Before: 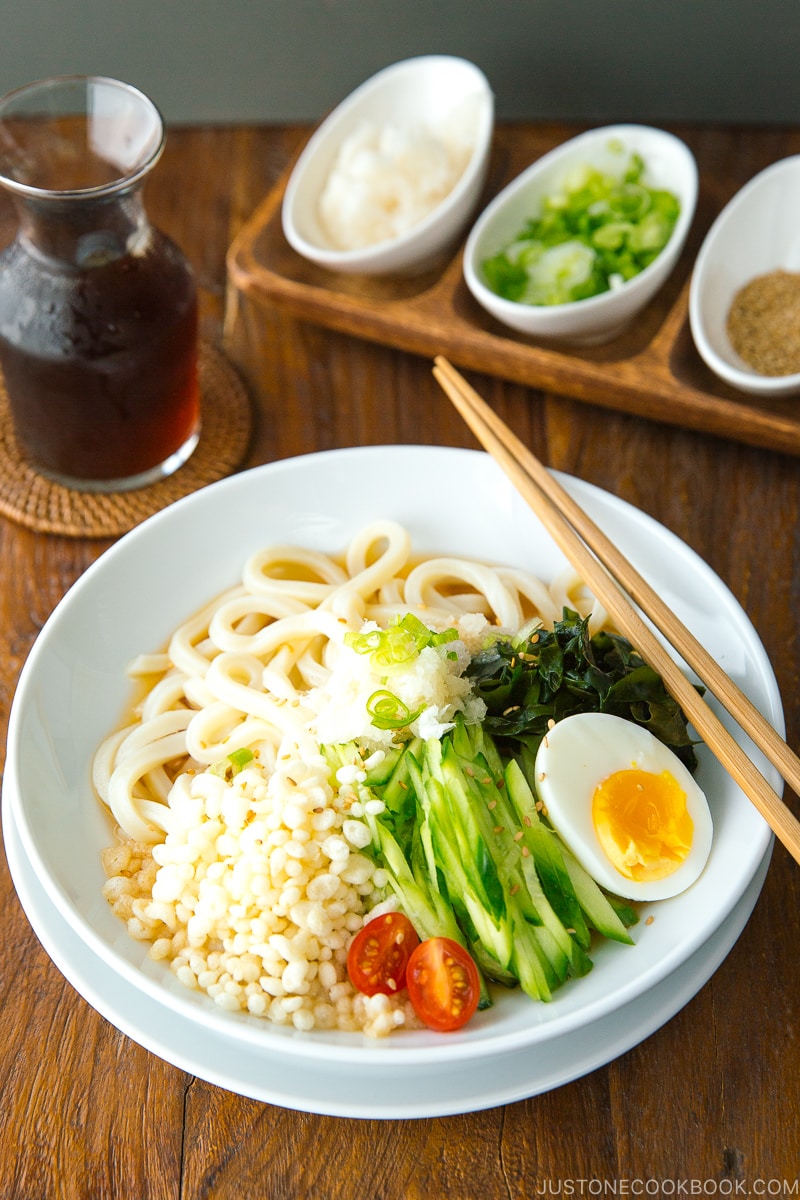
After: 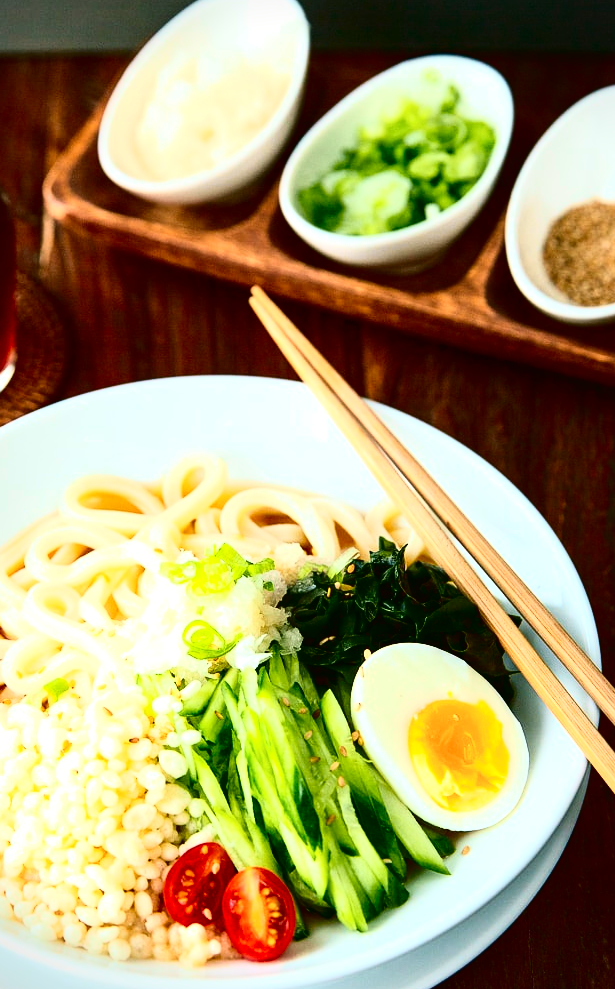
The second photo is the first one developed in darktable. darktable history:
local contrast: mode bilateral grid, contrast 19, coarseness 99, detail 150%, midtone range 0.2
contrast brightness saturation: contrast 0.324, brightness -0.078, saturation 0.168
tone curve: curves: ch0 [(0, 0.024) (0.049, 0.038) (0.176, 0.162) (0.311, 0.337) (0.416, 0.471) (0.565, 0.658) (0.817, 0.911) (1, 1)]; ch1 [(0, 0) (0.351, 0.347) (0.446, 0.42) (0.481, 0.463) (0.504, 0.504) (0.522, 0.521) (0.546, 0.563) (0.622, 0.664) (0.728, 0.786) (1, 1)]; ch2 [(0, 0) (0.327, 0.324) (0.427, 0.413) (0.458, 0.444) (0.502, 0.504) (0.526, 0.539) (0.547, 0.581) (0.601, 0.61) (0.76, 0.765) (1, 1)], color space Lab, independent channels, preserve colors none
vignetting: fall-off start 92.59%
crop: left 23.065%, top 5.86%, bottom 11.673%
